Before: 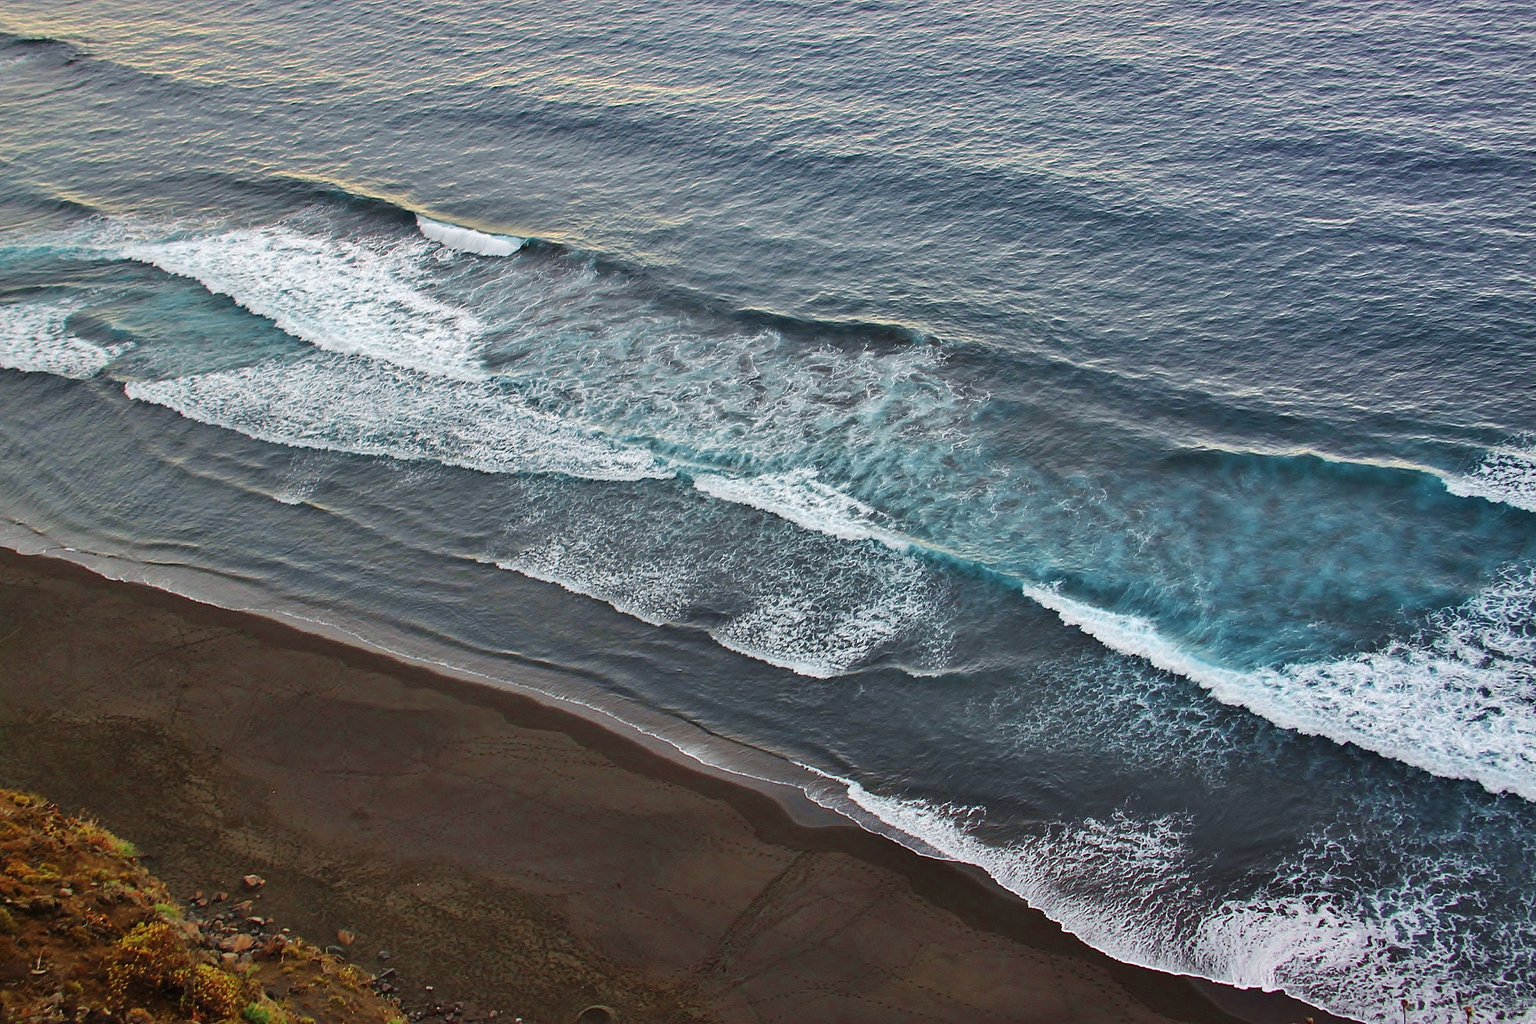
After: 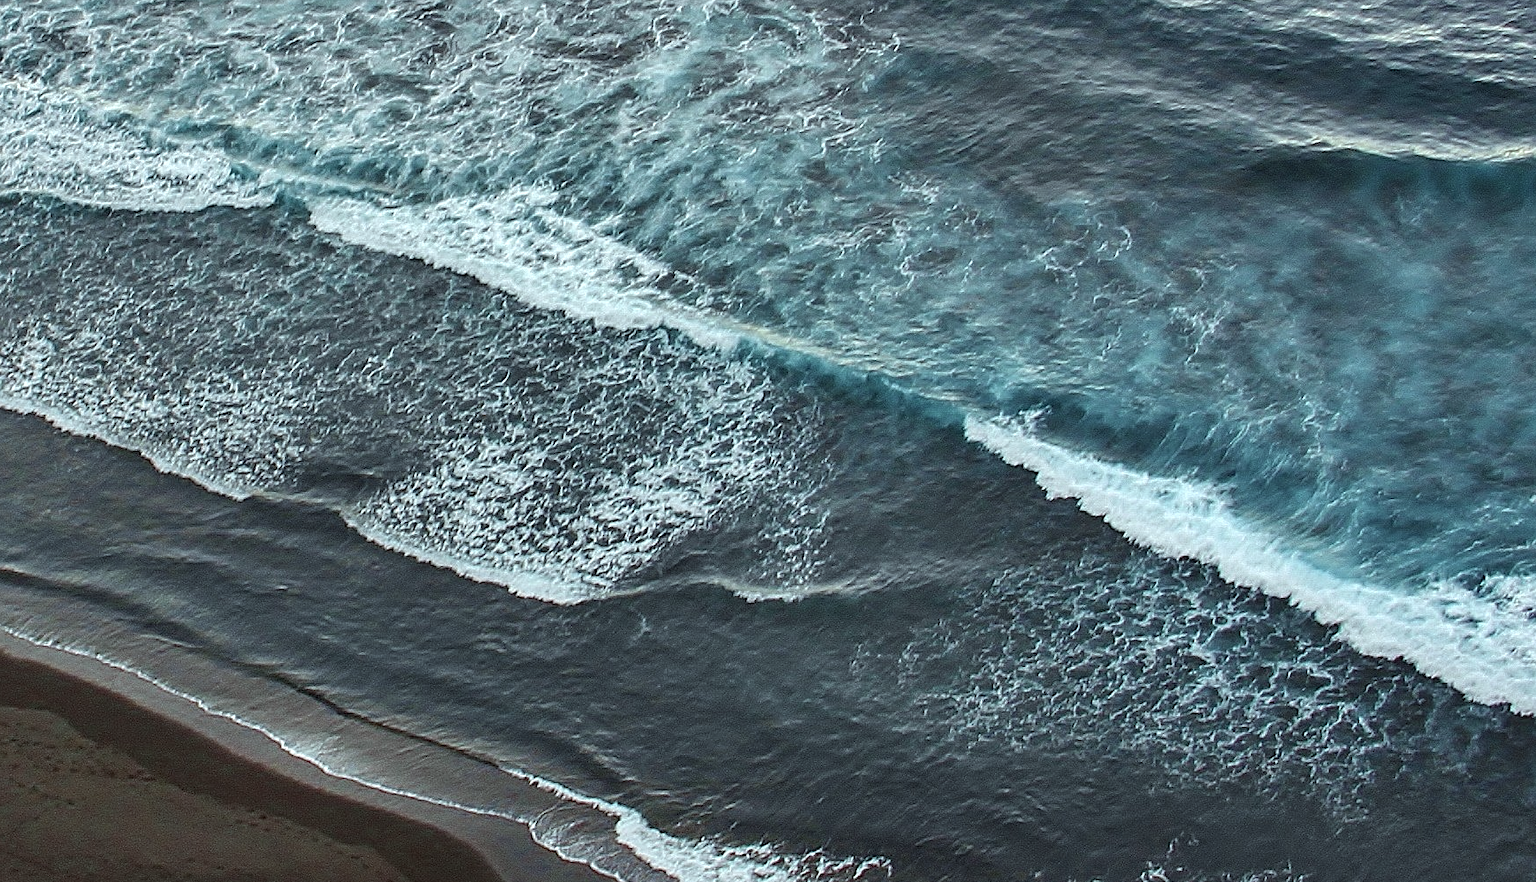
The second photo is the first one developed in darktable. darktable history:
white balance: red 0.98, blue 1.034
crop: left 35.03%, top 36.625%, right 14.663%, bottom 20.057%
contrast brightness saturation: contrast 0.06, brightness -0.01, saturation -0.23
local contrast: on, module defaults
sharpen: amount 0.2
color correction: highlights a* -6.69, highlights b* 0.49
